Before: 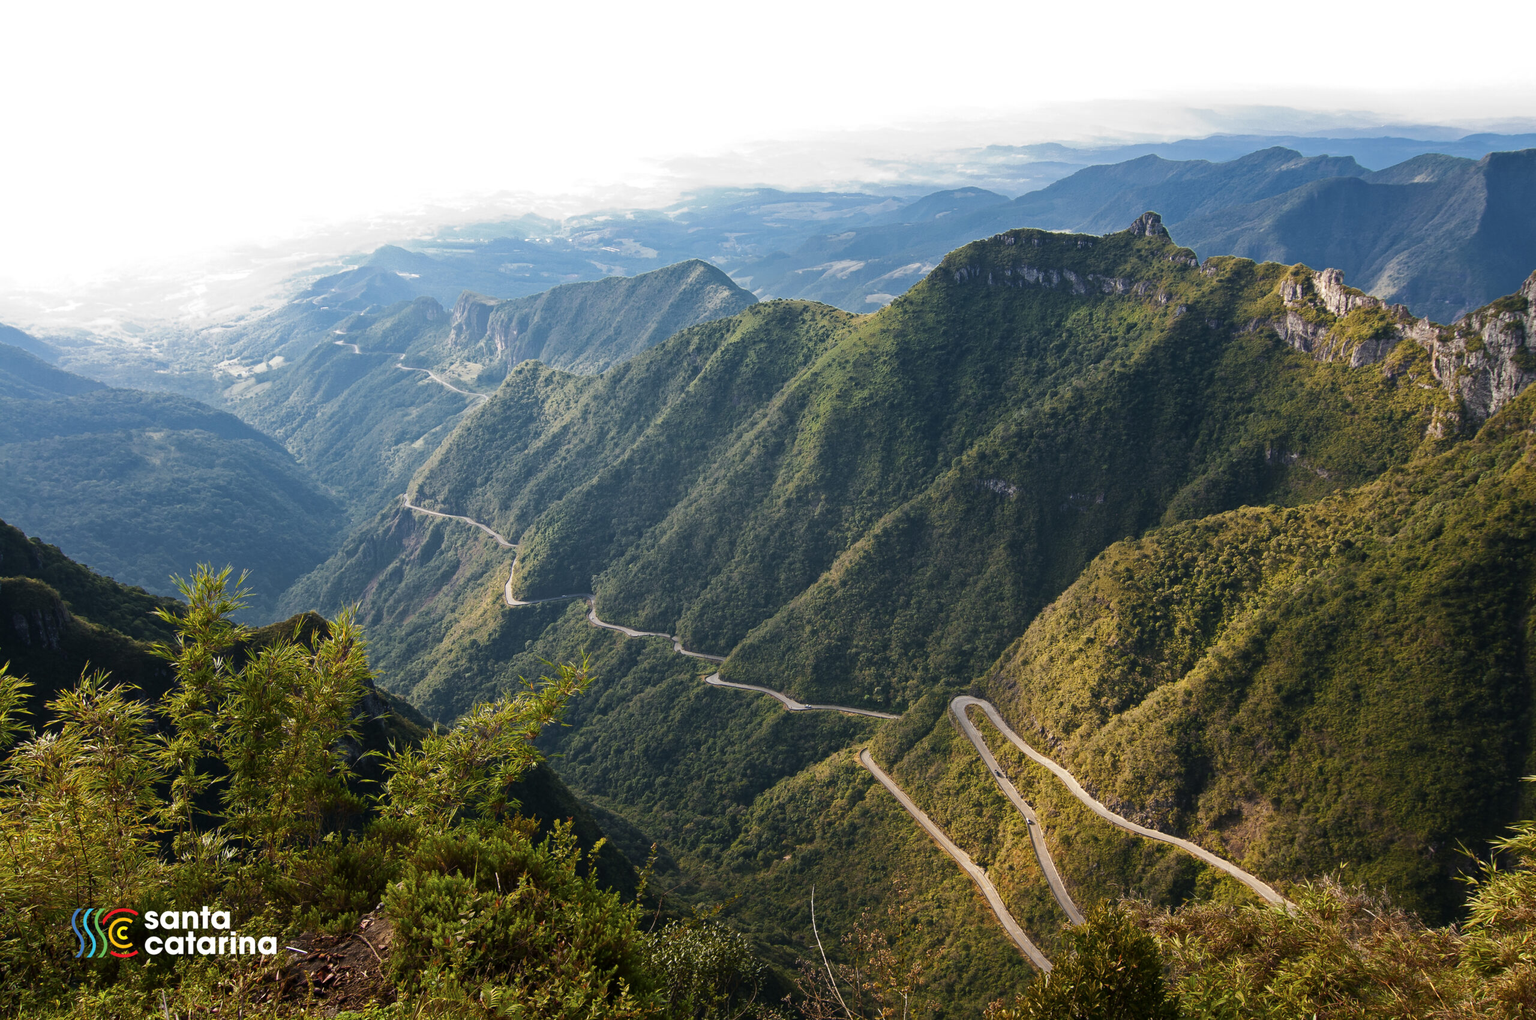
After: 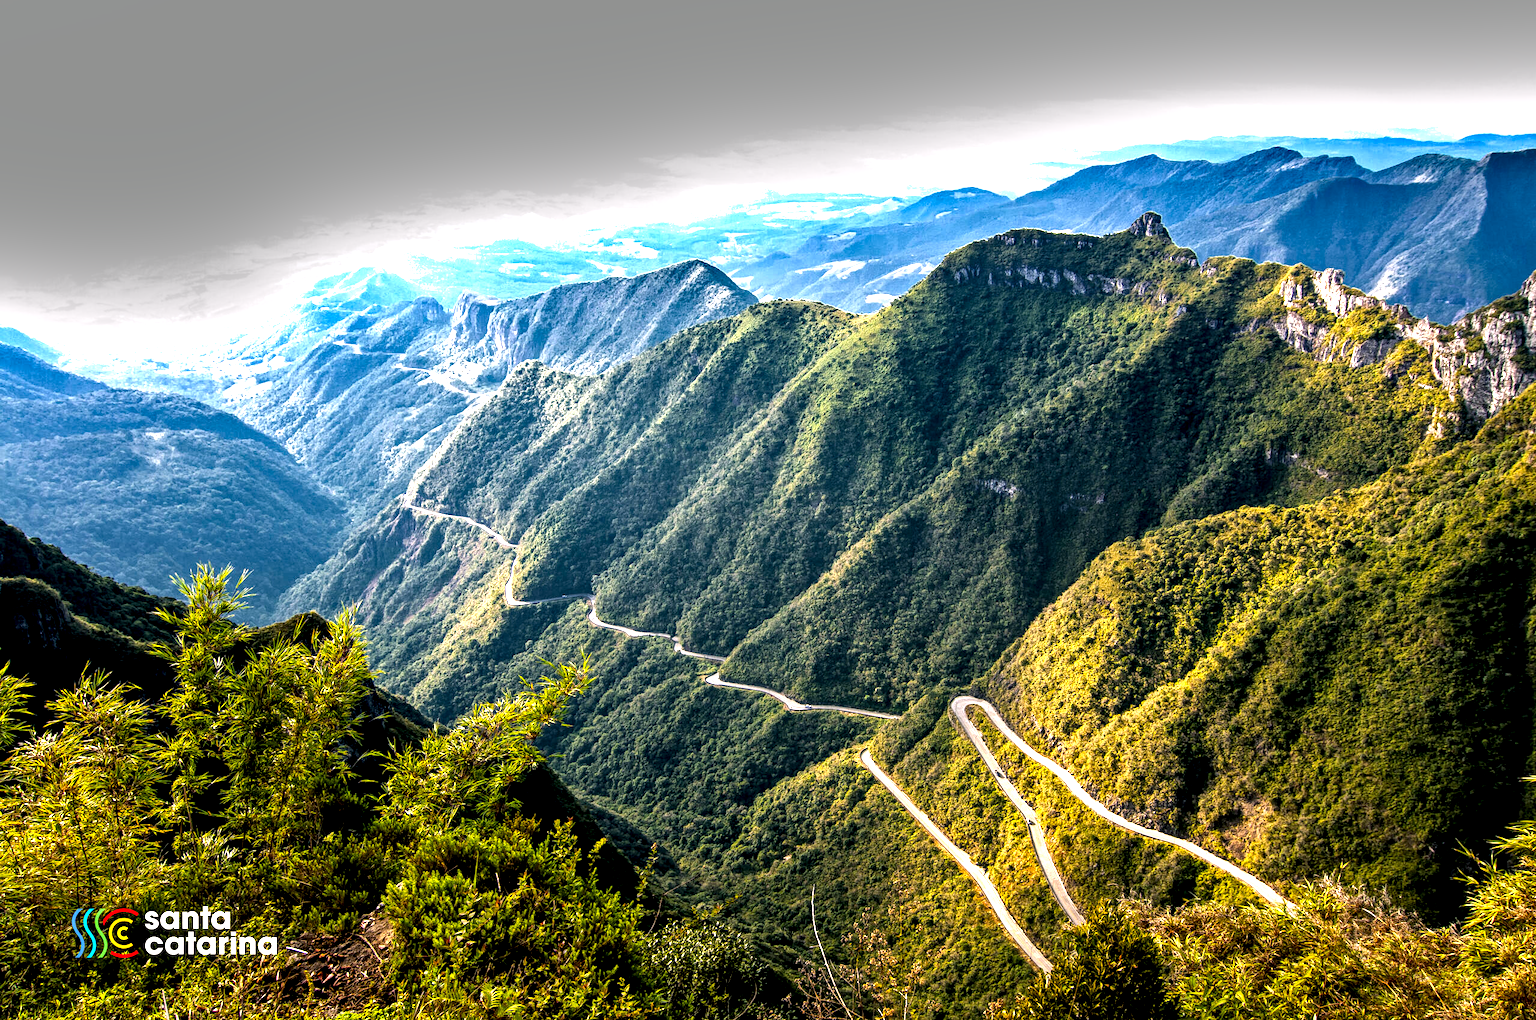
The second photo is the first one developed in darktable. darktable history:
local contrast: highlights 20%, shadows 70%, detail 170%
shadows and highlights: shadows 32.83, highlights -47.7, soften with gaussian
color balance rgb: shadows lift › chroma 2%, shadows lift › hue 217.2°, power › chroma 0.25%, power › hue 60°, highlights gain › chroma 1.5%, highlights gain › hue 309.6°, global offset › luminance -0.5%, perceptual saturation grading › global saturation 15%, global vibrance 20%
levels: levels [0.012, 0.367, 0.697]
